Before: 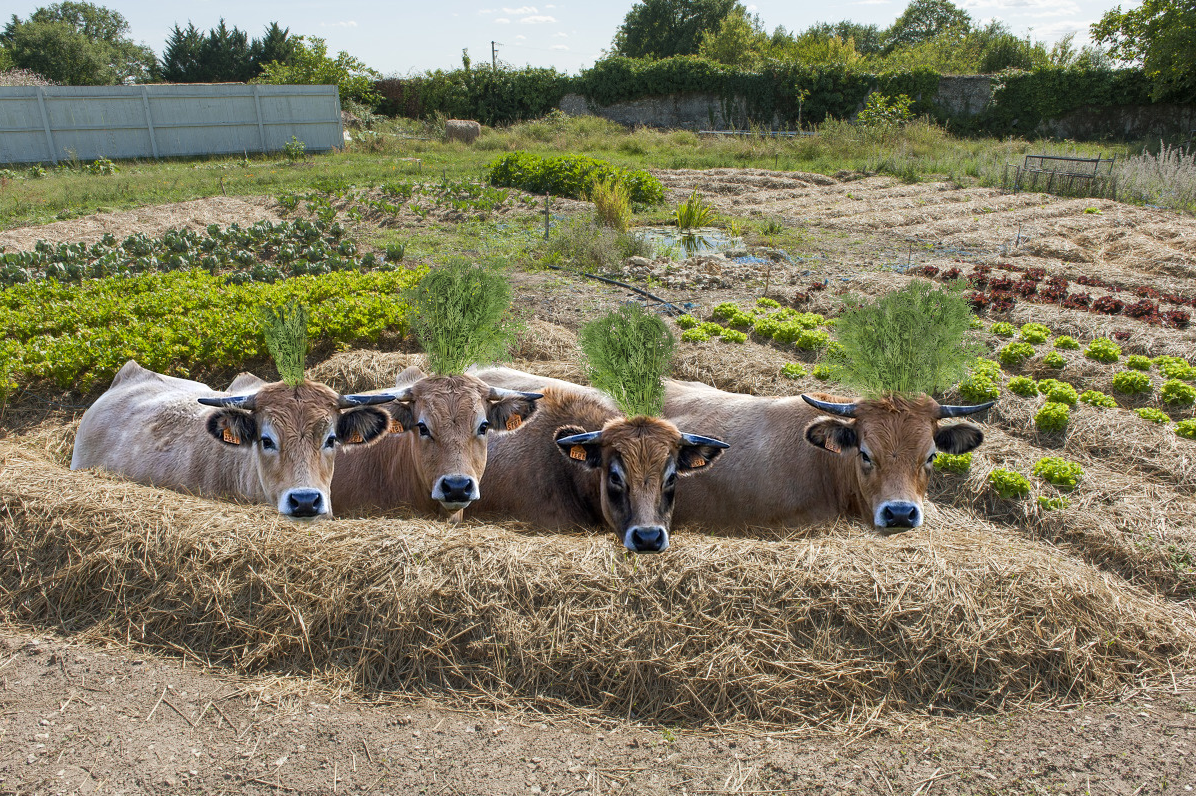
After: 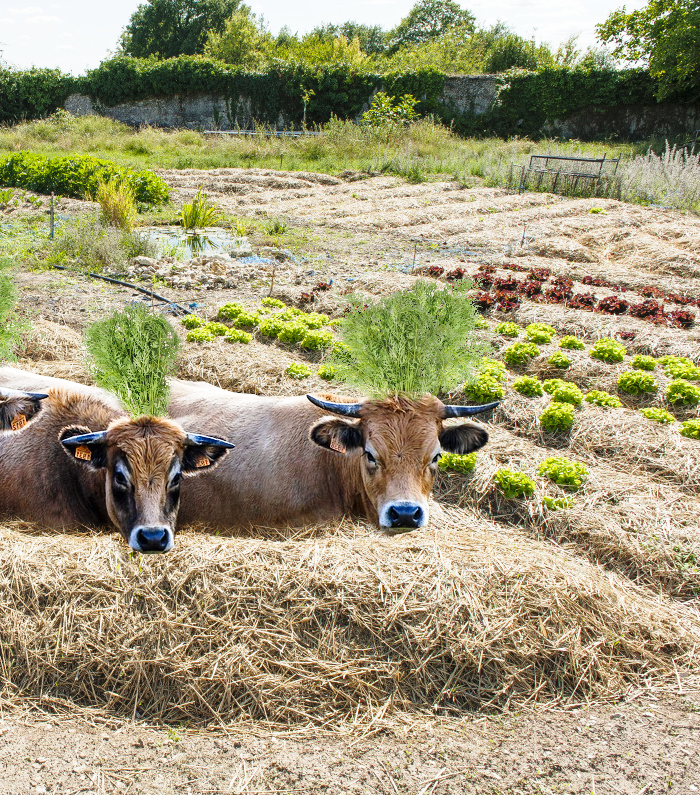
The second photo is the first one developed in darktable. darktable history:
base curve: curves: ch0 [(0, 0) (0.028, 0.03) (0.121, 0.232) (0.46, 0.748) (0.859, 0.968) (1, 1)], preserve colors none
crop: left 41.402%
